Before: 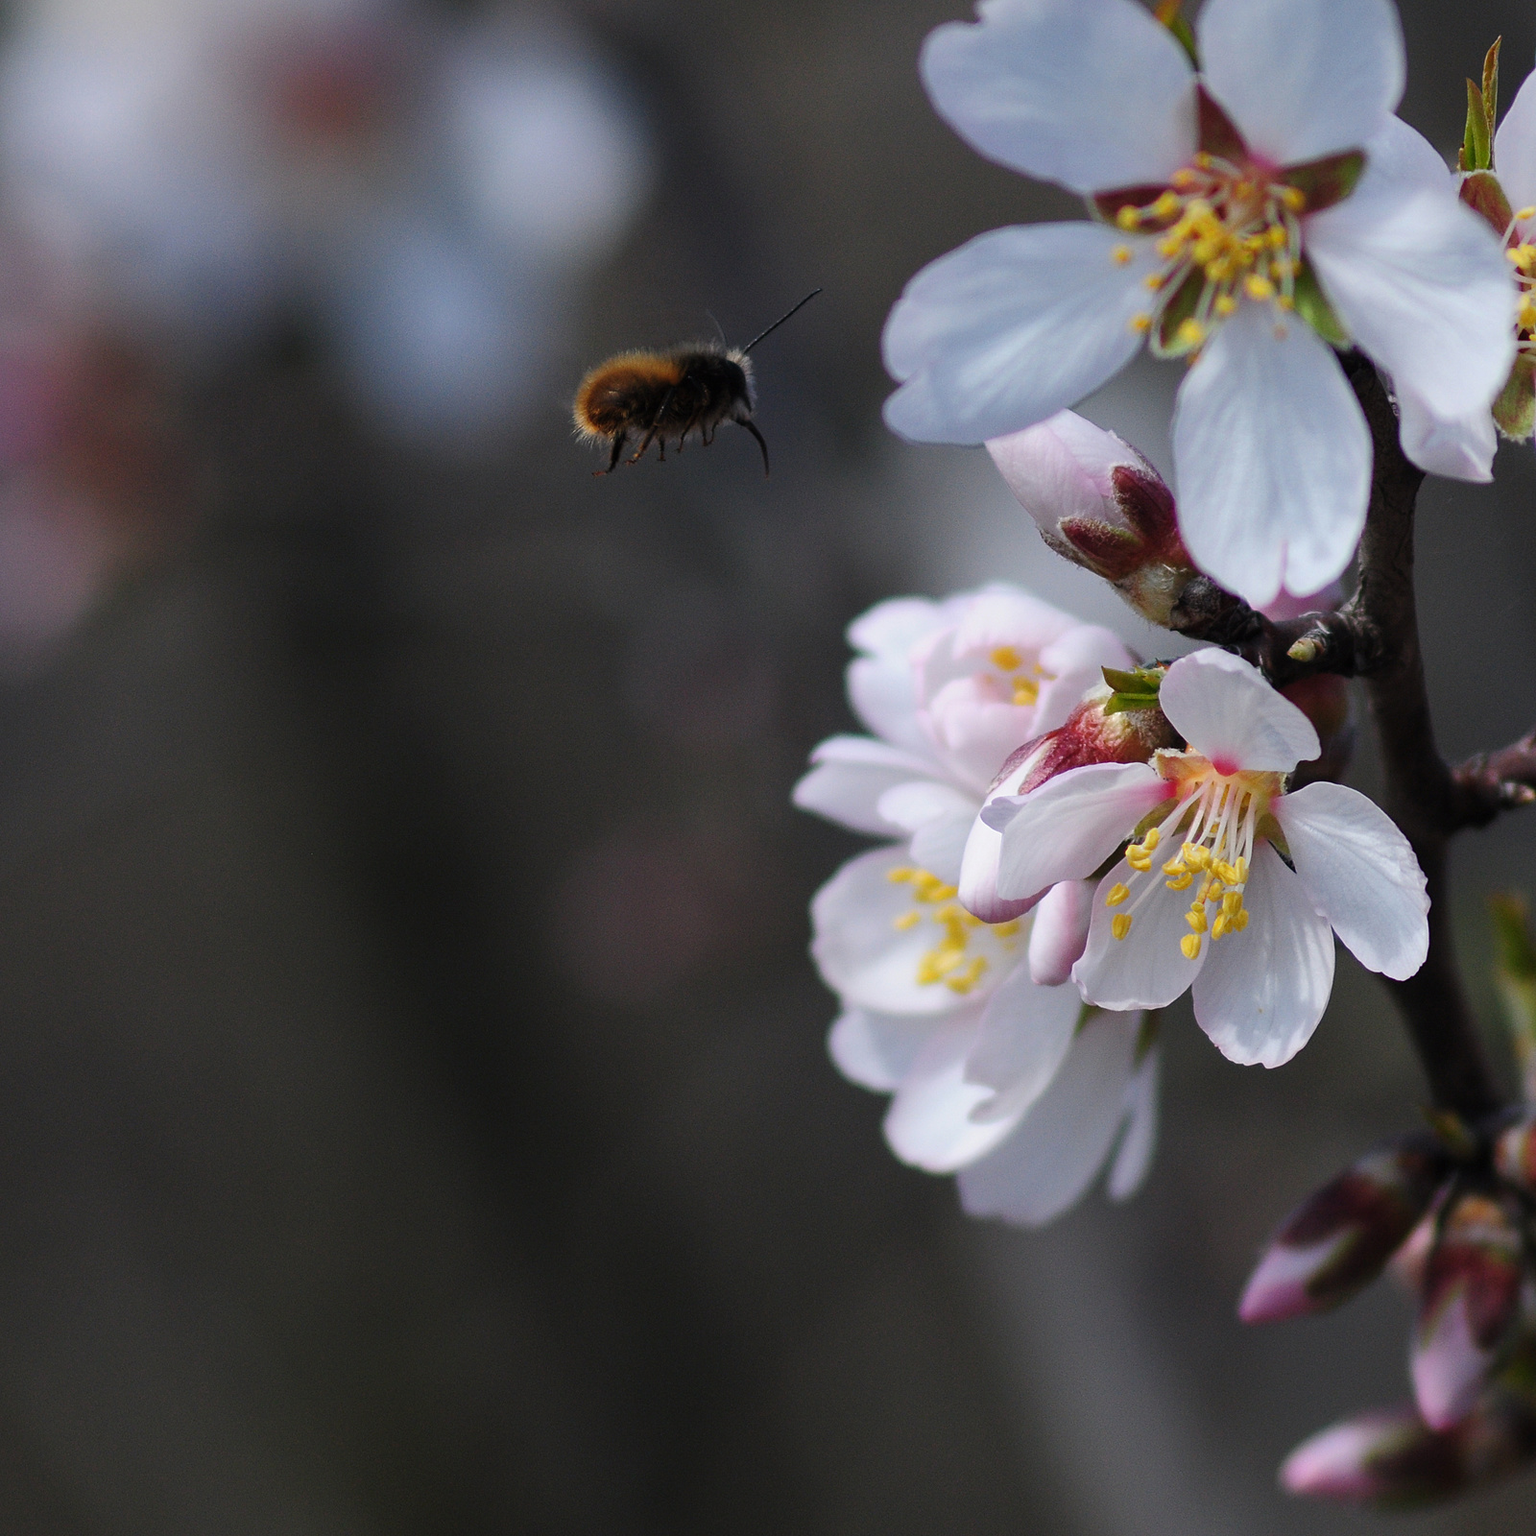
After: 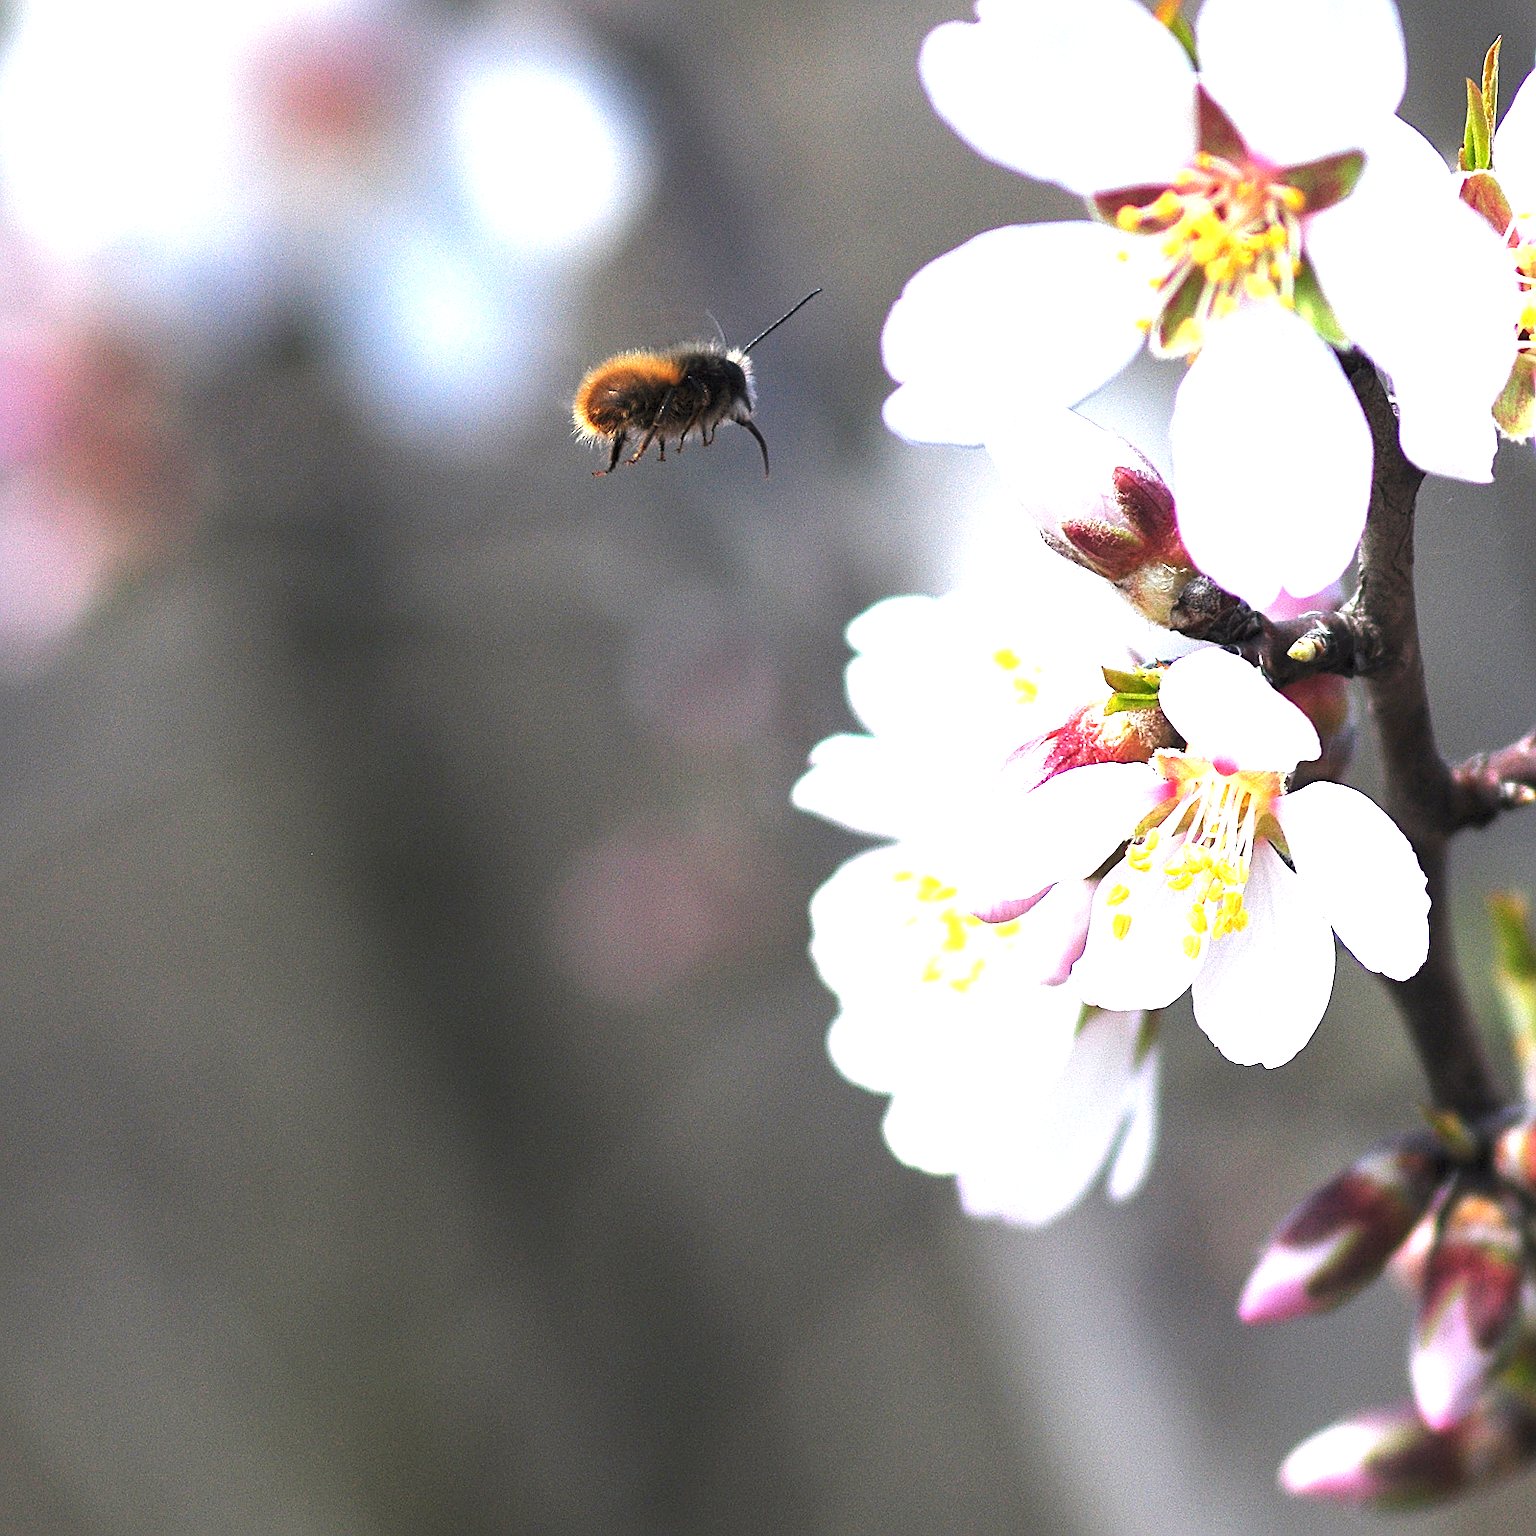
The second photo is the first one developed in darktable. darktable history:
exposure: exposure -0.053 EV, compensate exposure bias true, compensate highlight preservation false
sharpen: on, module defaults
